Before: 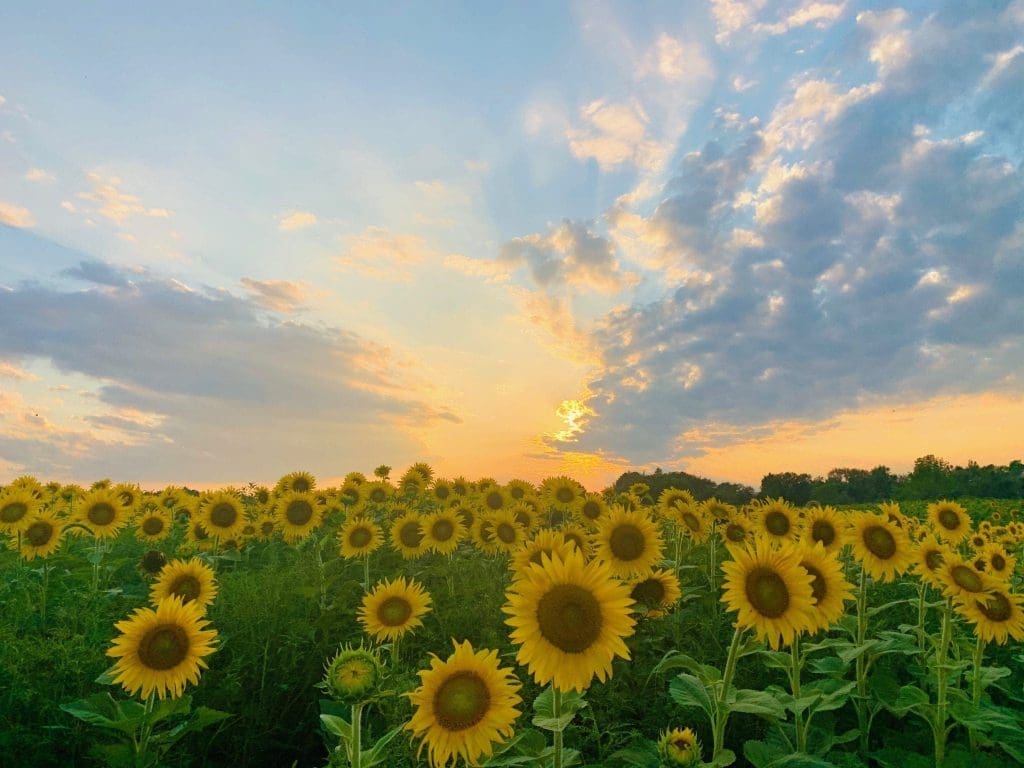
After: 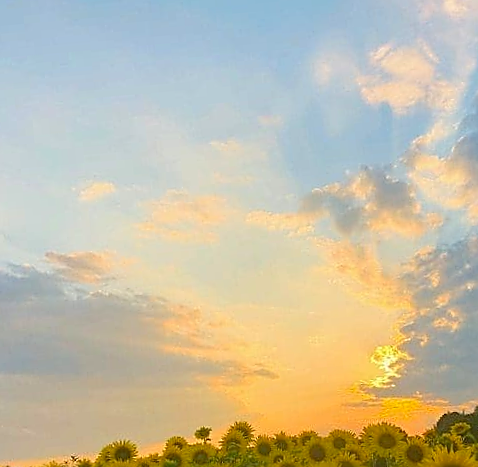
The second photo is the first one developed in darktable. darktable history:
crop: left 20.248%, top 10.86%, right 35.675%, bottom 34.321%
sharpen: radius 1.4, amount 1.25, threshold 0.7
contrast brightness saturation: saturation 0.18
rotate and perspective: rotation -4.98°, automatic cropping off
